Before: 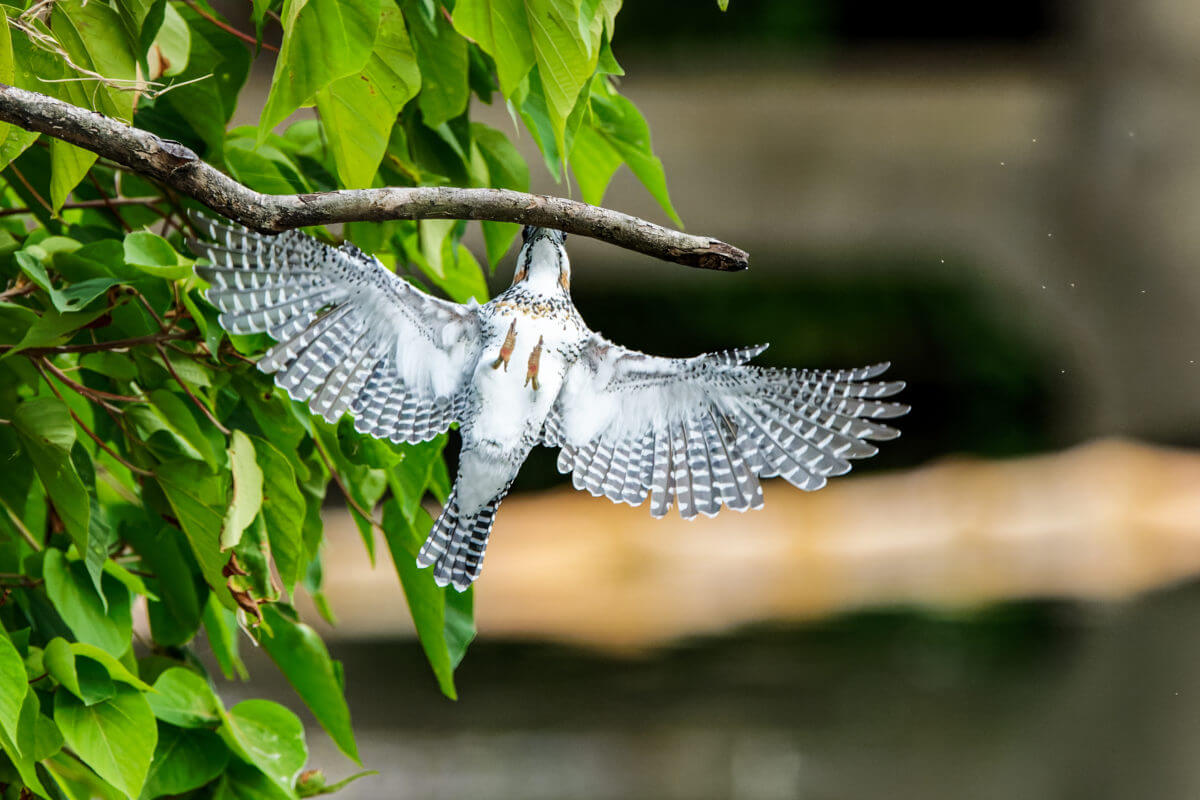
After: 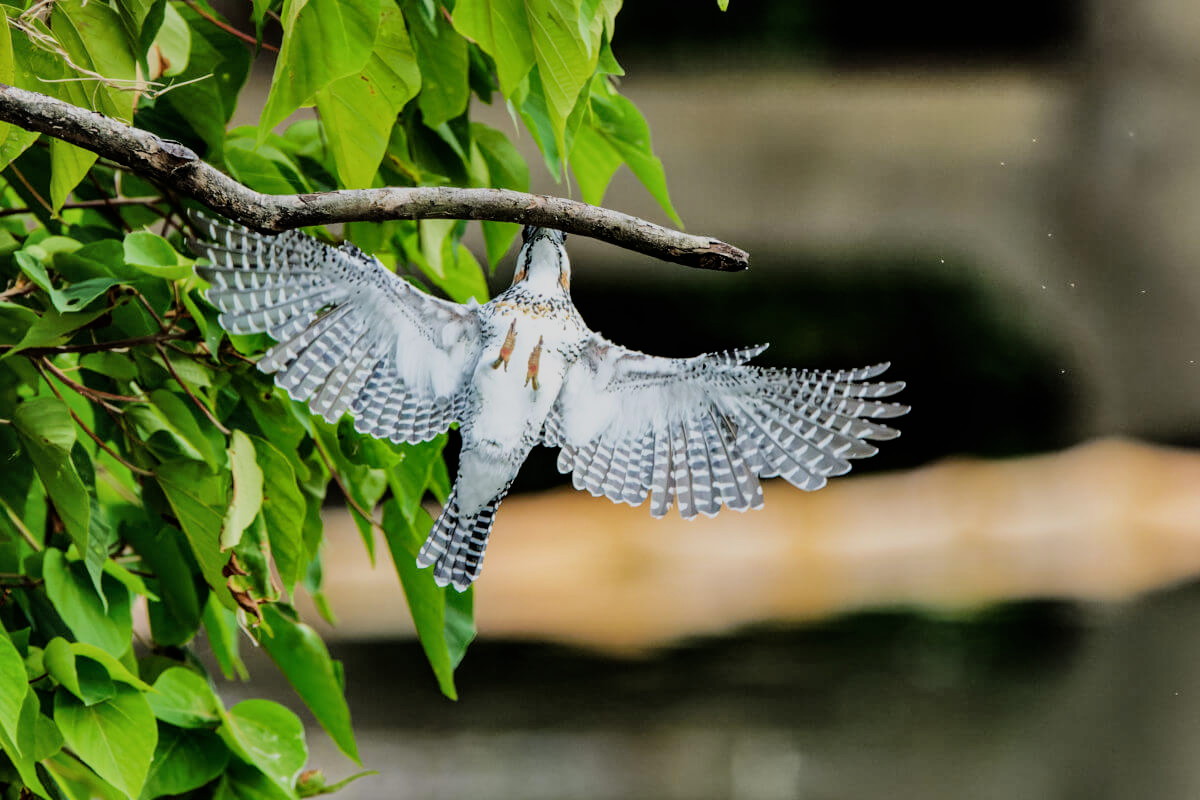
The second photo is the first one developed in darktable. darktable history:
filmic rgb: black relative exposure -7.92 EV, white relative exposure 4.13 EV, threshold 3 EV, hardness 4.02, latitude 51.22%, contrast 1.013, shadows ↔ highlights balance 5.35%, color science v5 (2021), contrast in shadows safe, contrast in highlights safe, enable highlight reconstruction true
shadows and highlights: soften with gaussian
